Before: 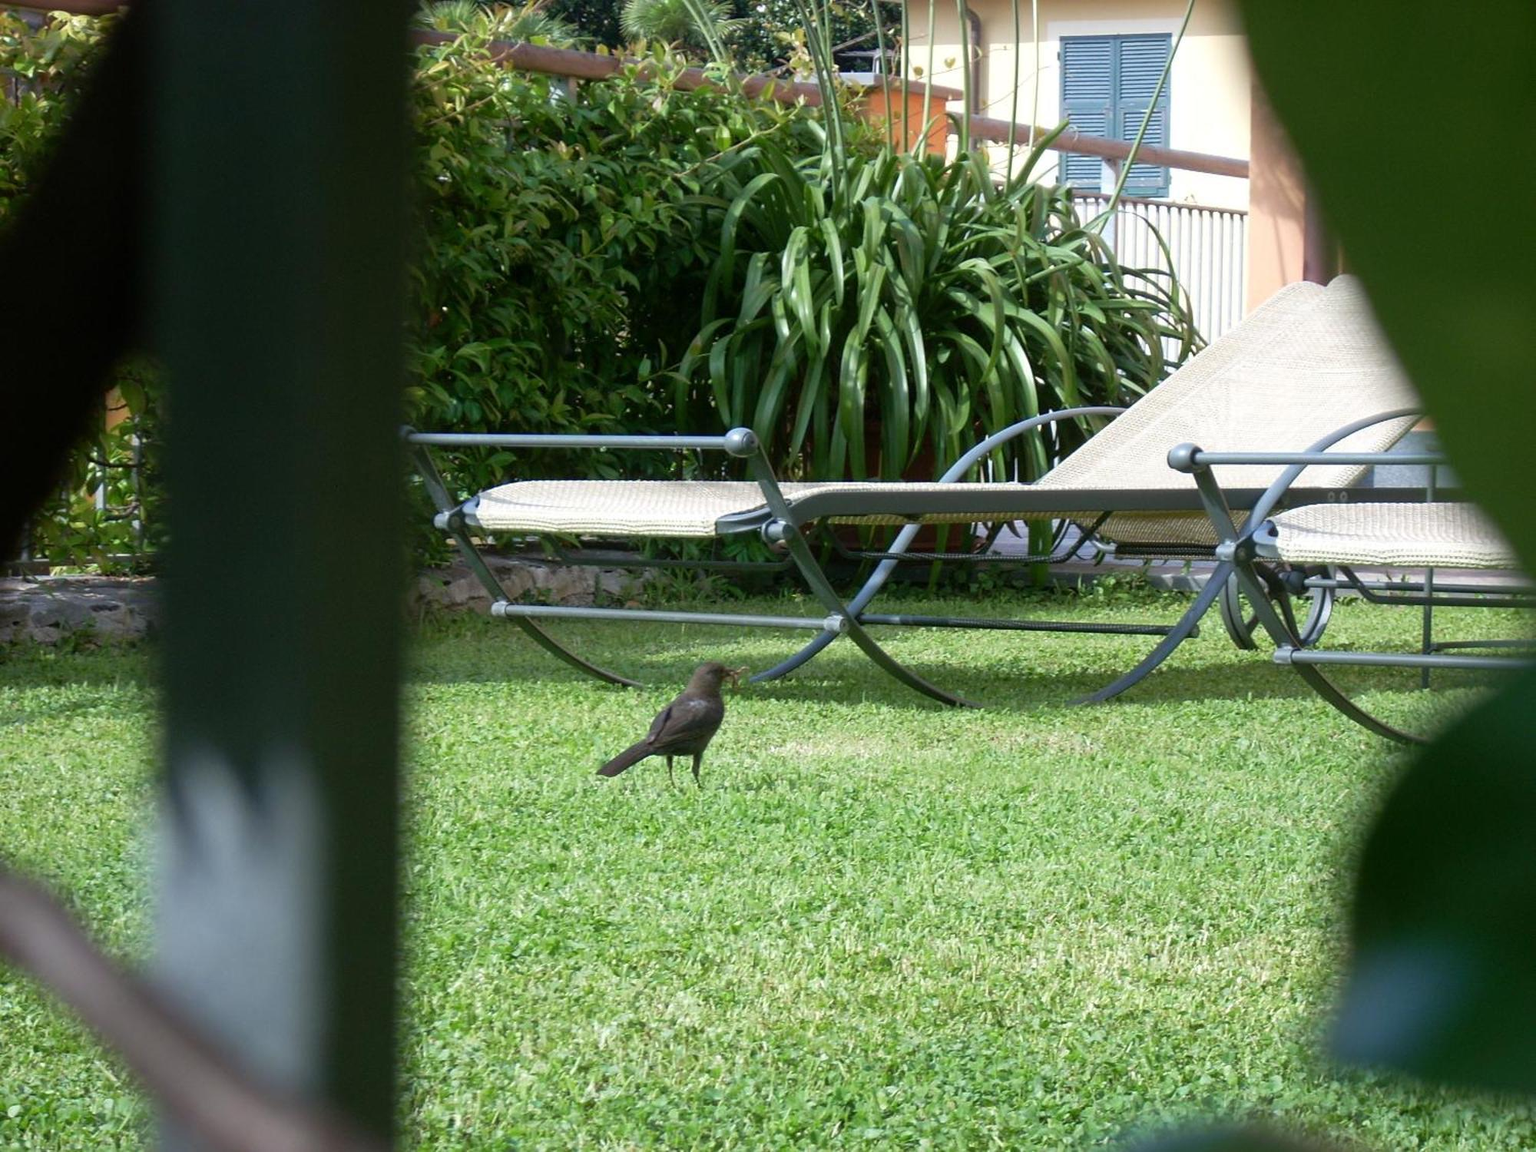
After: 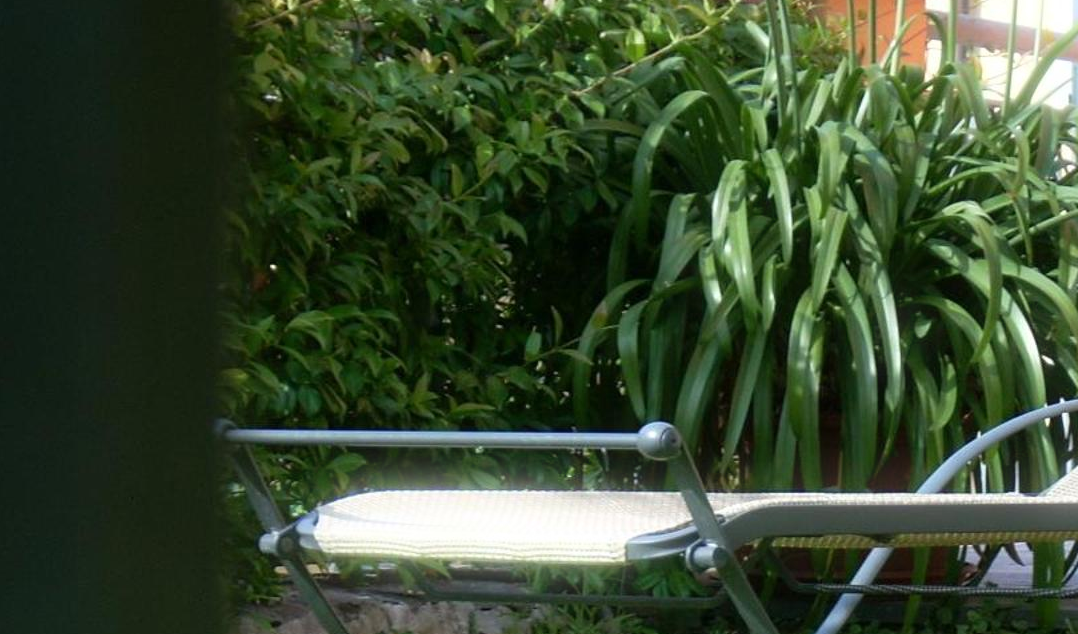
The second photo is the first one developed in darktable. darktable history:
bloom: size 5%, threshold 95%, strength 15%
crop: left 15.306%, top 9.065%, right 30.789%, bottom 48.638%
